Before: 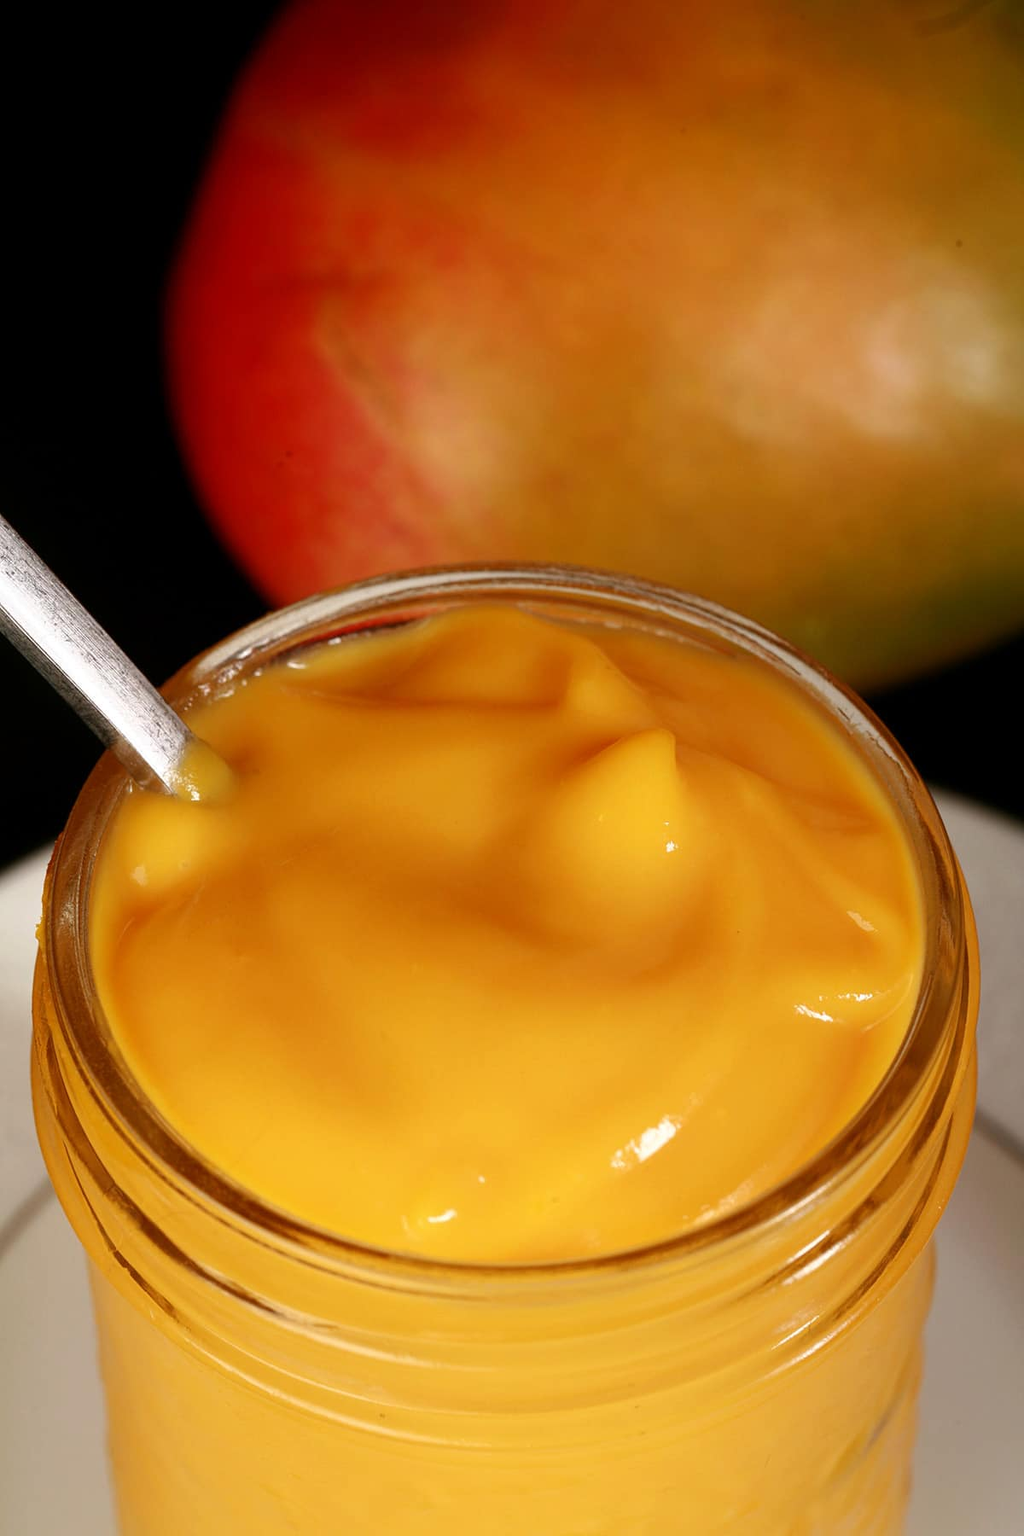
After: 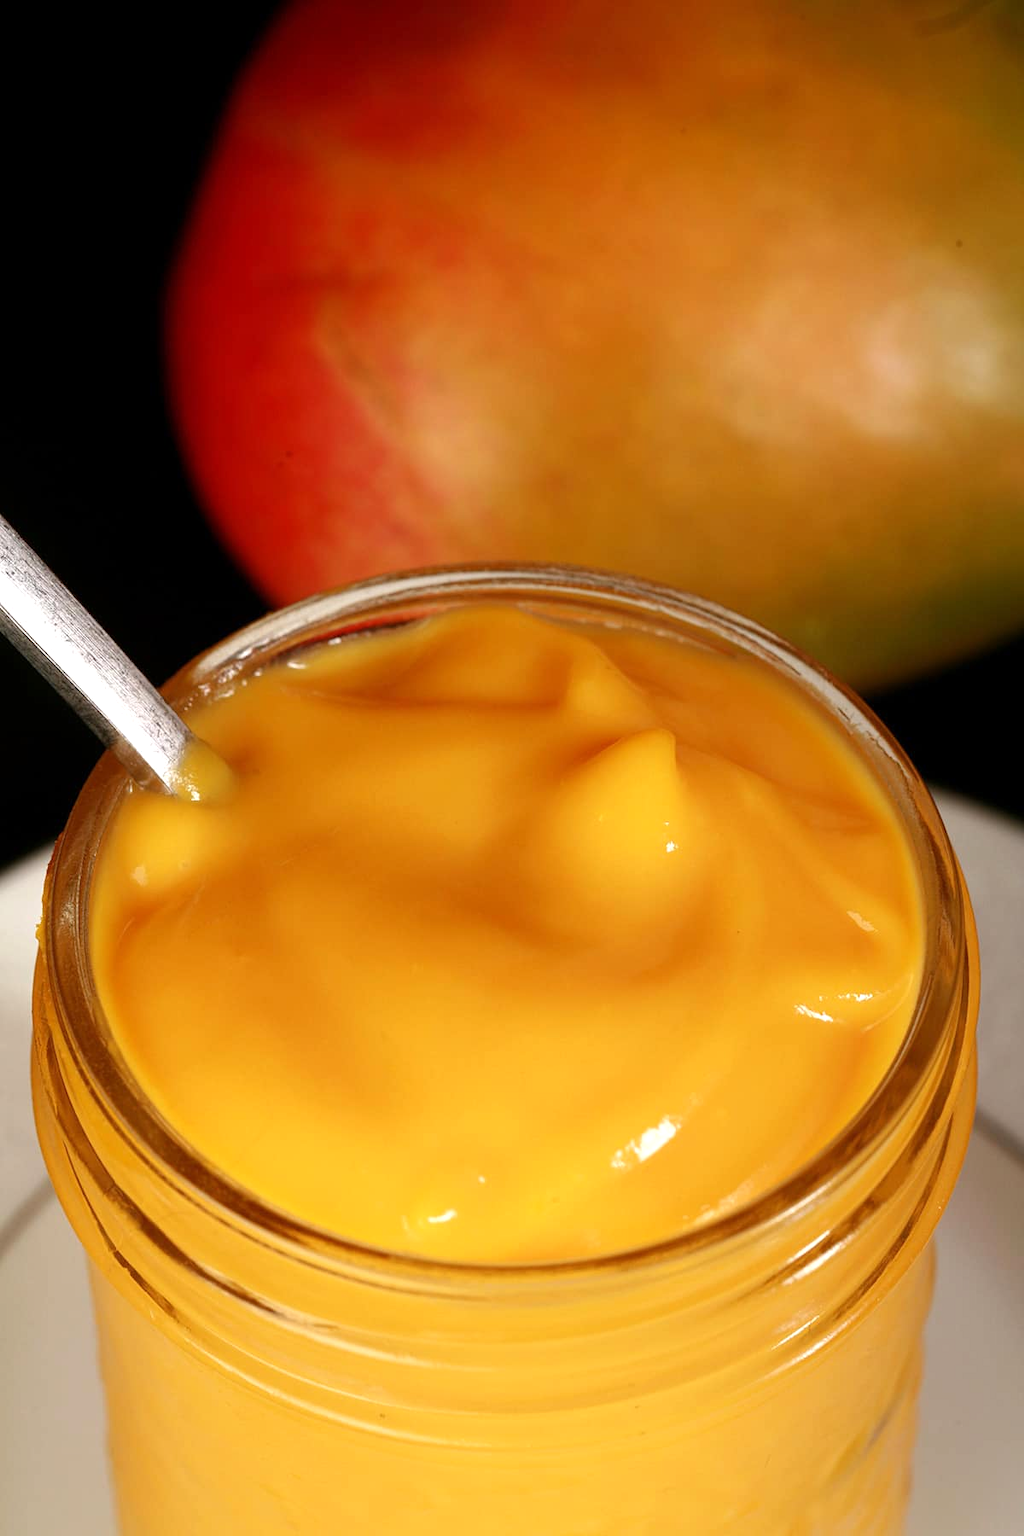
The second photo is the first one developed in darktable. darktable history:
exposure: exposure 0.202 EV, compensate exposure bias true, compensate highlight preservation false
